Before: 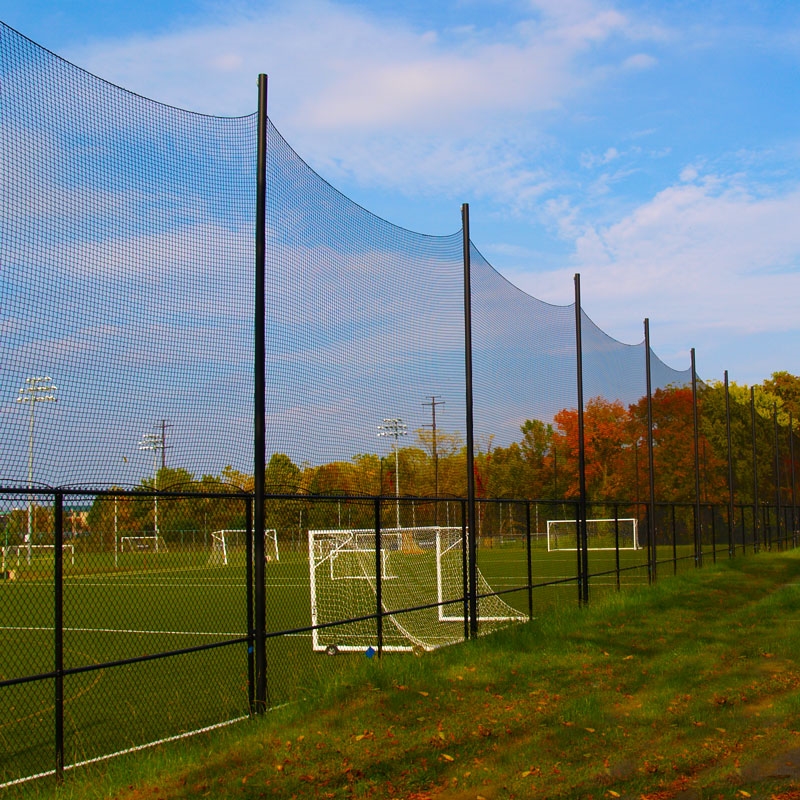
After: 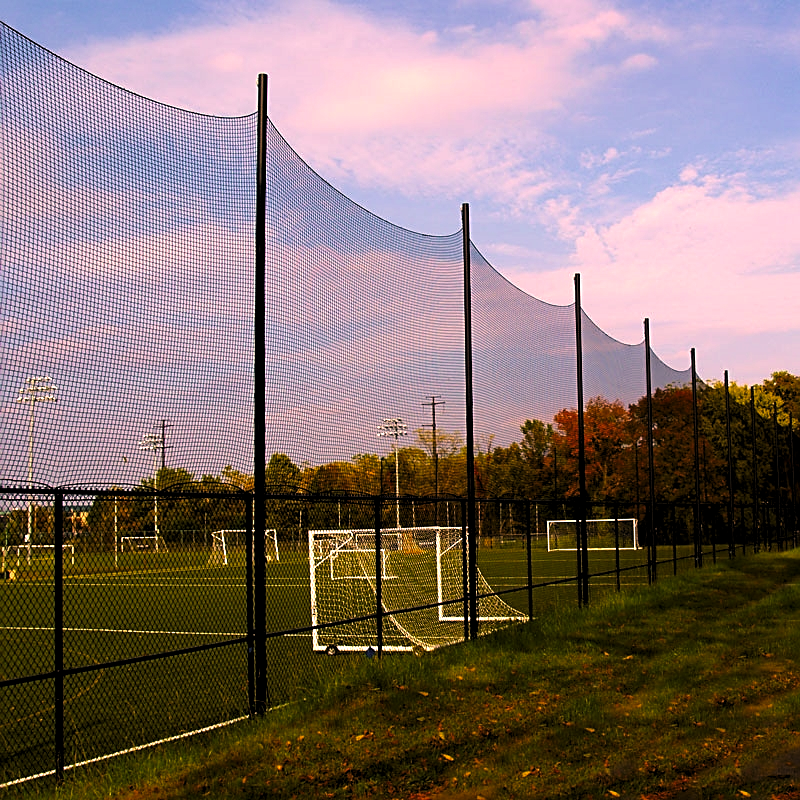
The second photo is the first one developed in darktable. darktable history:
levels: levels [0.129, 0.519, 0.867]
color correction: highlights a* 20.67, highlights b* 19.83
sharpen: on, module defaults
velvia: strength 6.07%
